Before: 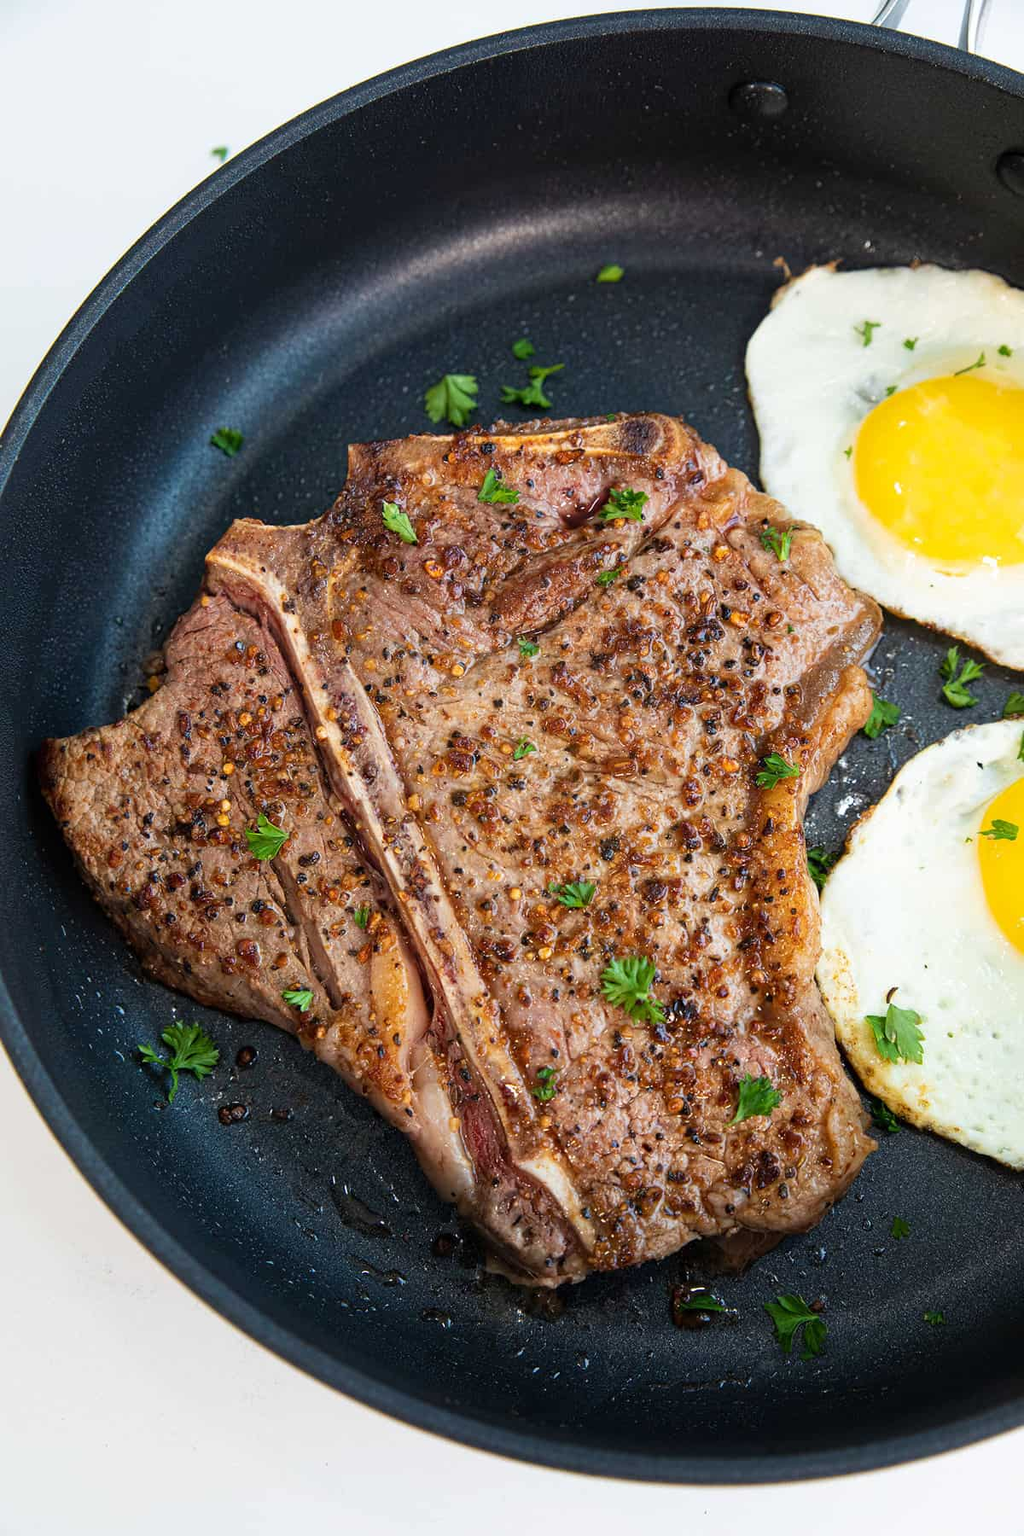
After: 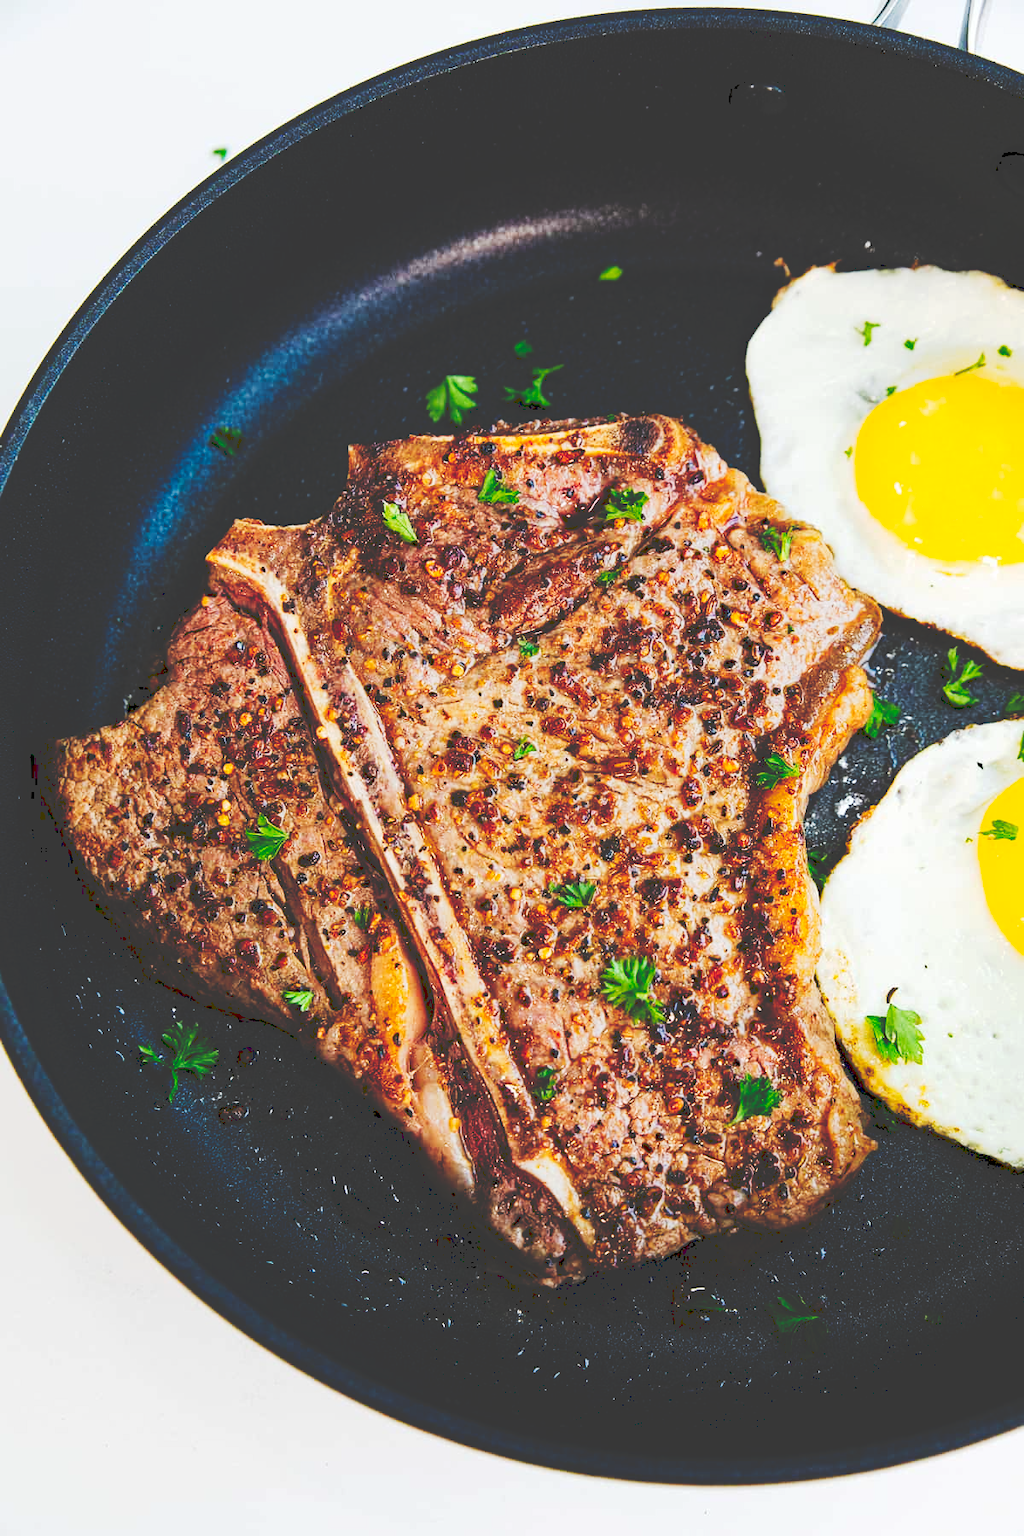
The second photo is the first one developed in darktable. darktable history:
haze removal: strength 0.29, distance 0.25, compatibility mode true, adaptive false
tone curve: curves: ch0 [(0, 0) (0.003, 0.231) (0.011, 0.231) (0.025, 0.231) (0.044, 0.231) (0.069, 0.231) (0.1, 0.234) (0.136, 0.239) (0.177, 0.243) (0.224, 0.247) (0.277, 0.265) (0.335, 0.311) (0.399, 0.389) (0.468, 0.507) (0.543, 0.634) (0.623, 0.74) (0.709, 0.83) (0.801, 0.889) (0.898, 0.93) (1, 1)], preserve colors none
